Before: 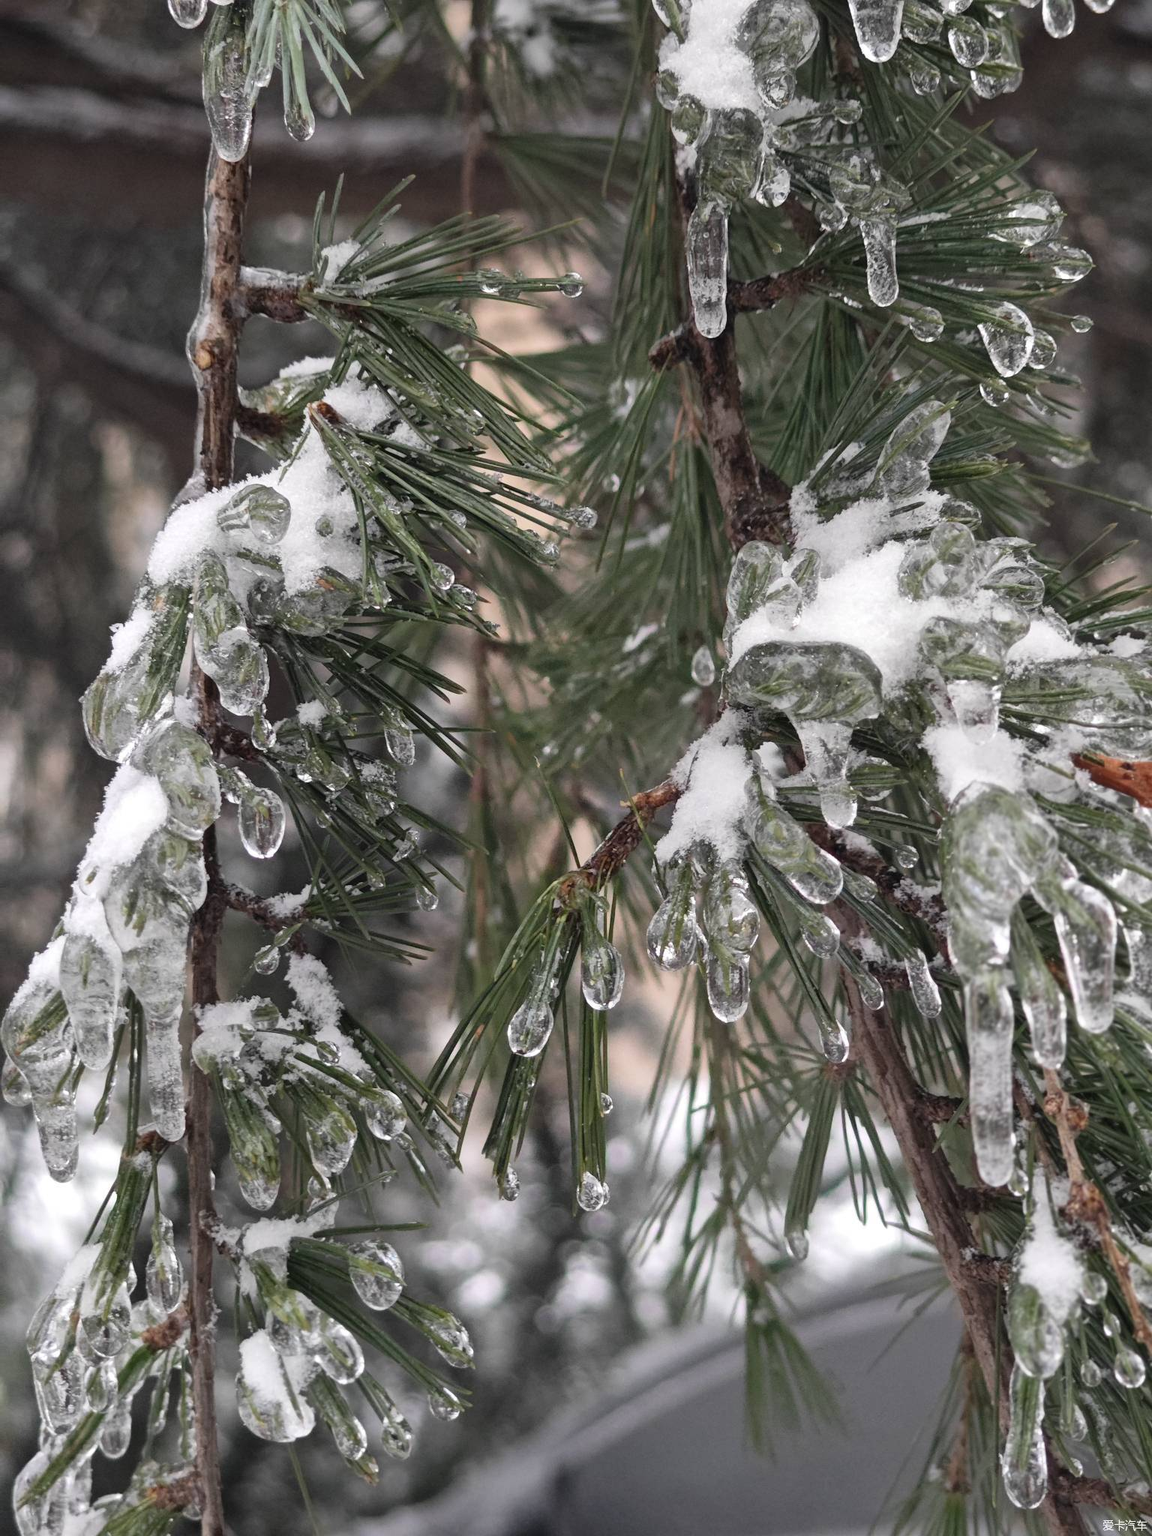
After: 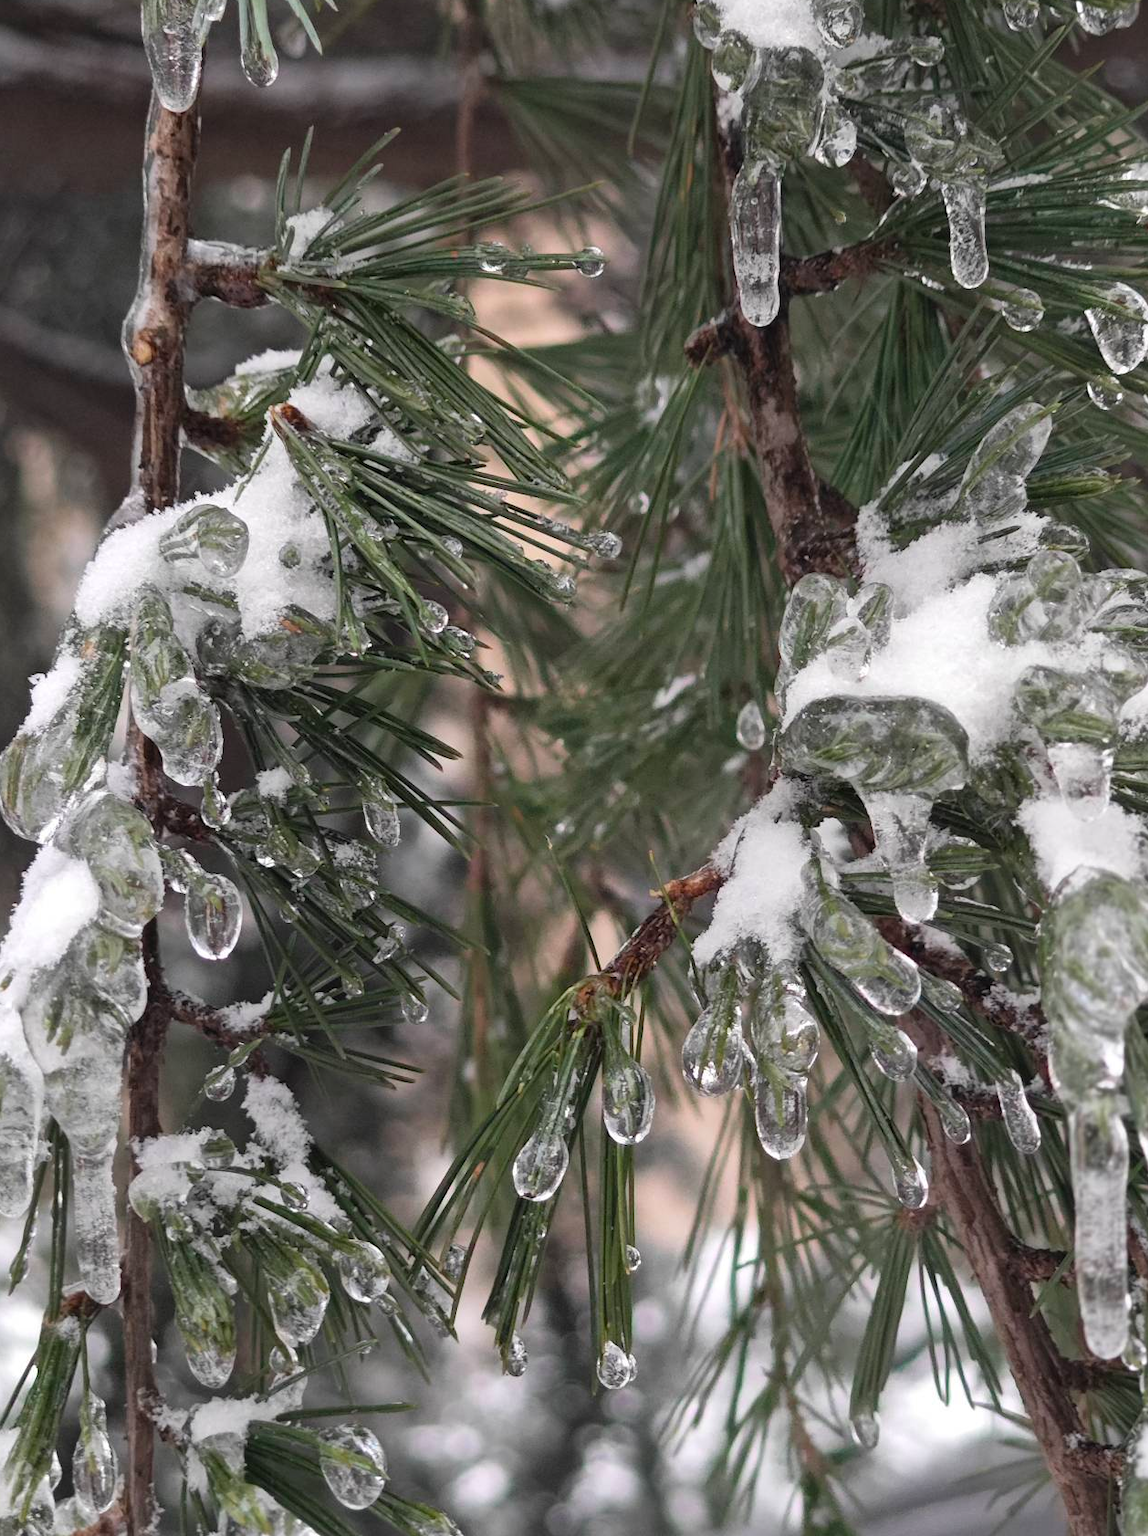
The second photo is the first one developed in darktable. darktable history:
crop and rotate: left 7.537%, top 4.583%, right 10.538%, bottom 13.204%
